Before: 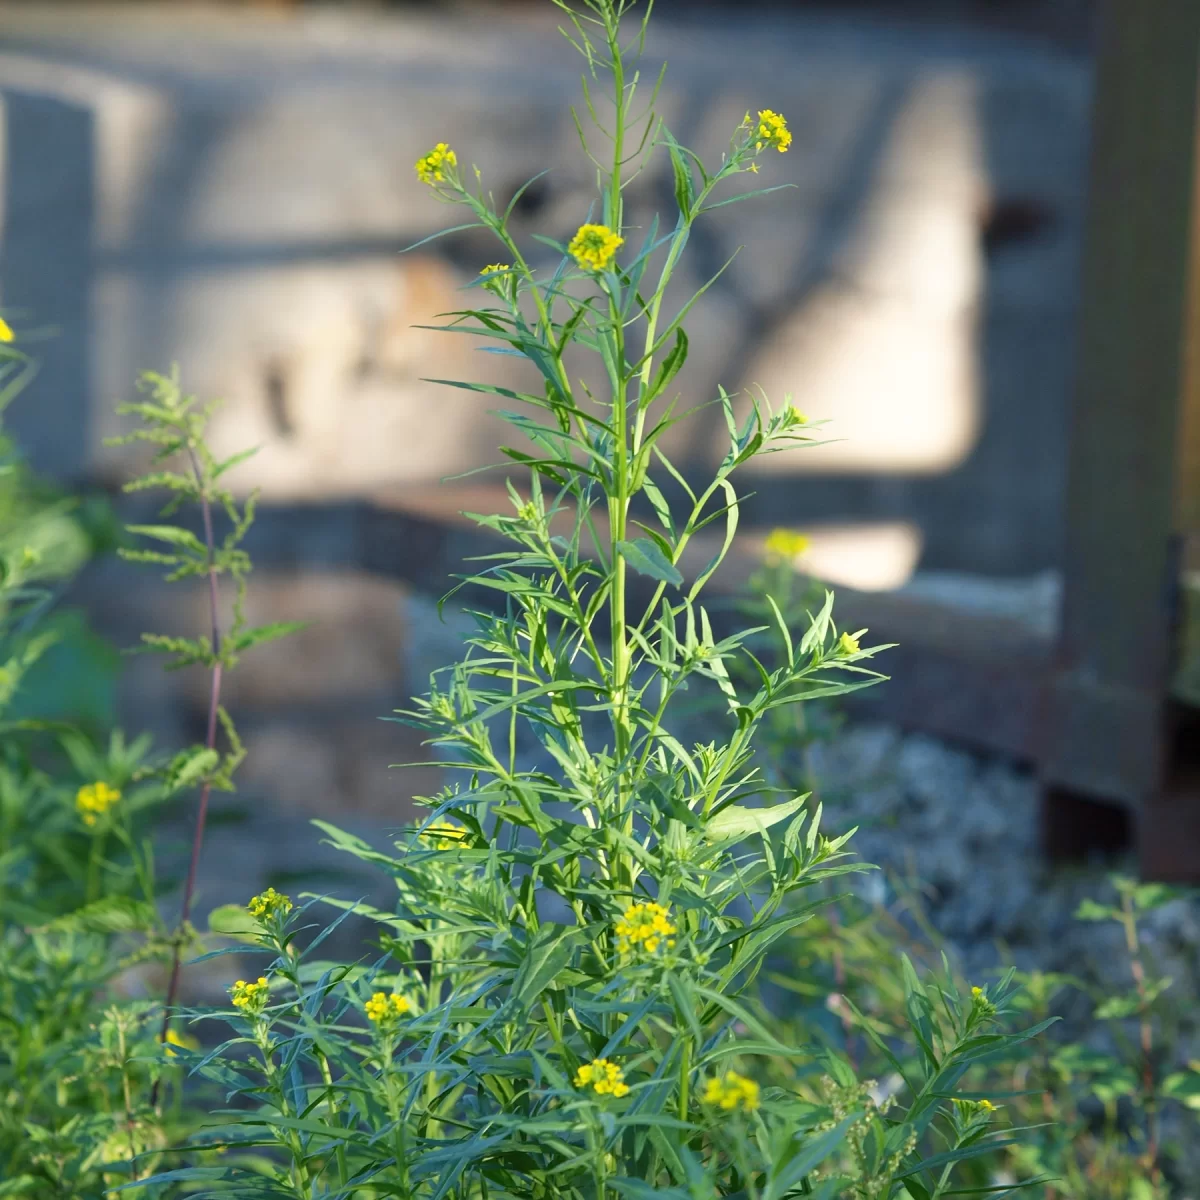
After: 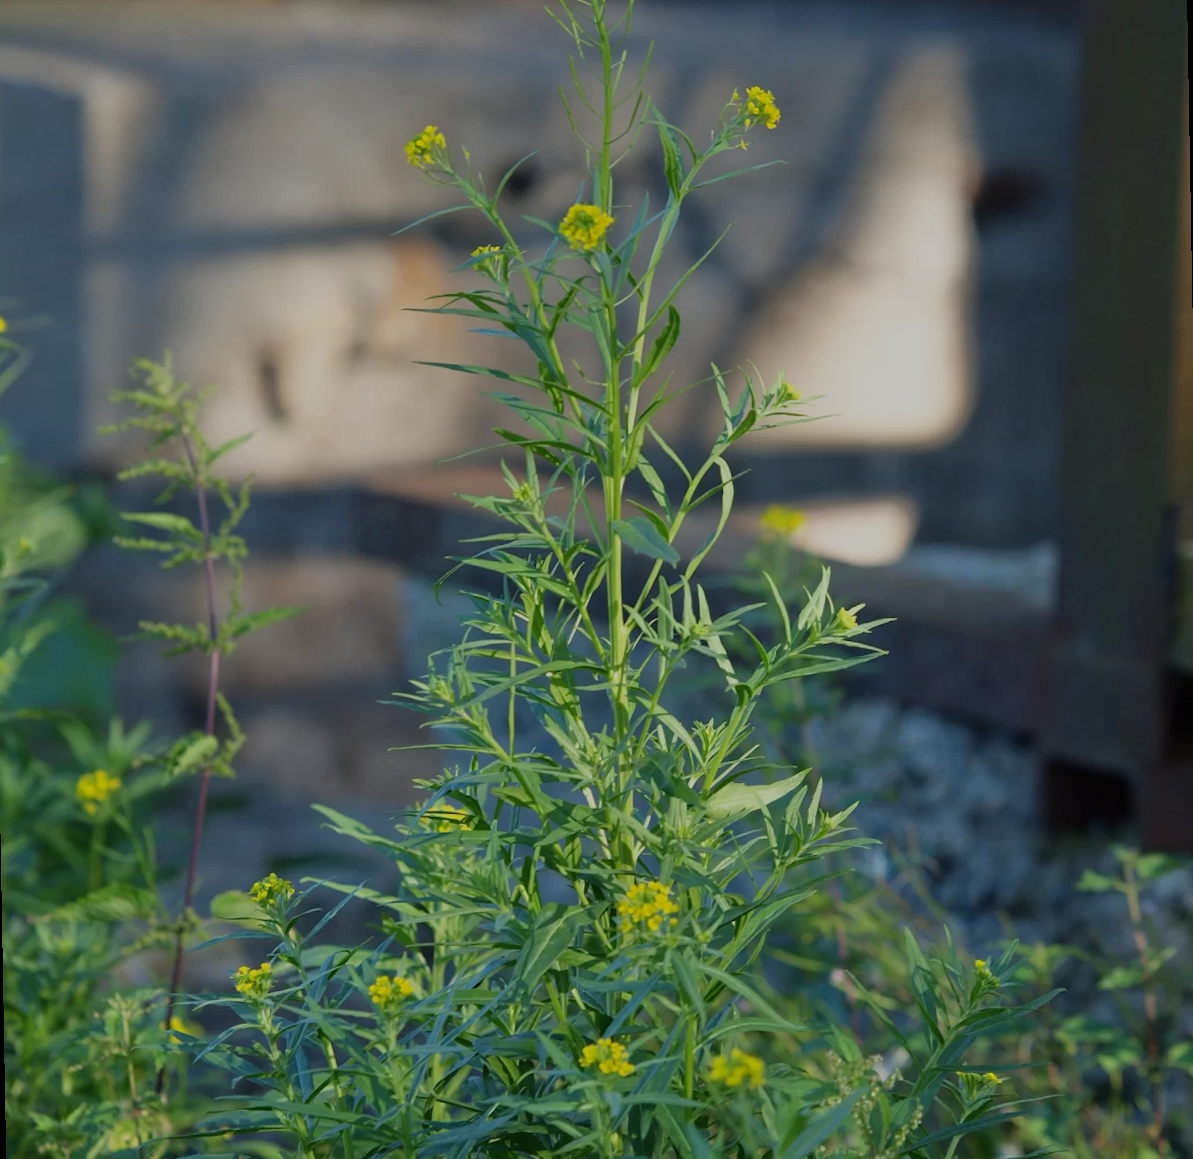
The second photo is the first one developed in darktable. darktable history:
exposure: black level correction 0, exposure 1.1 EV, compensate exposure bias true, compensate highlight preservation false
rotate and perspective: rotation -1°, crop left 0.011, crop right 0.989, crop top 0.025, crop bottom 0.975
tone equalizer: -8 EV -2 EV, -7 EV -2 EV, -6 EV -2 EV, -5 EV -2 EV, -4 EV -2 EV, -3 EV -2 EV, -2 EV -2 EV, -1 EV -1.63 EV, +0 EV -2 EV
